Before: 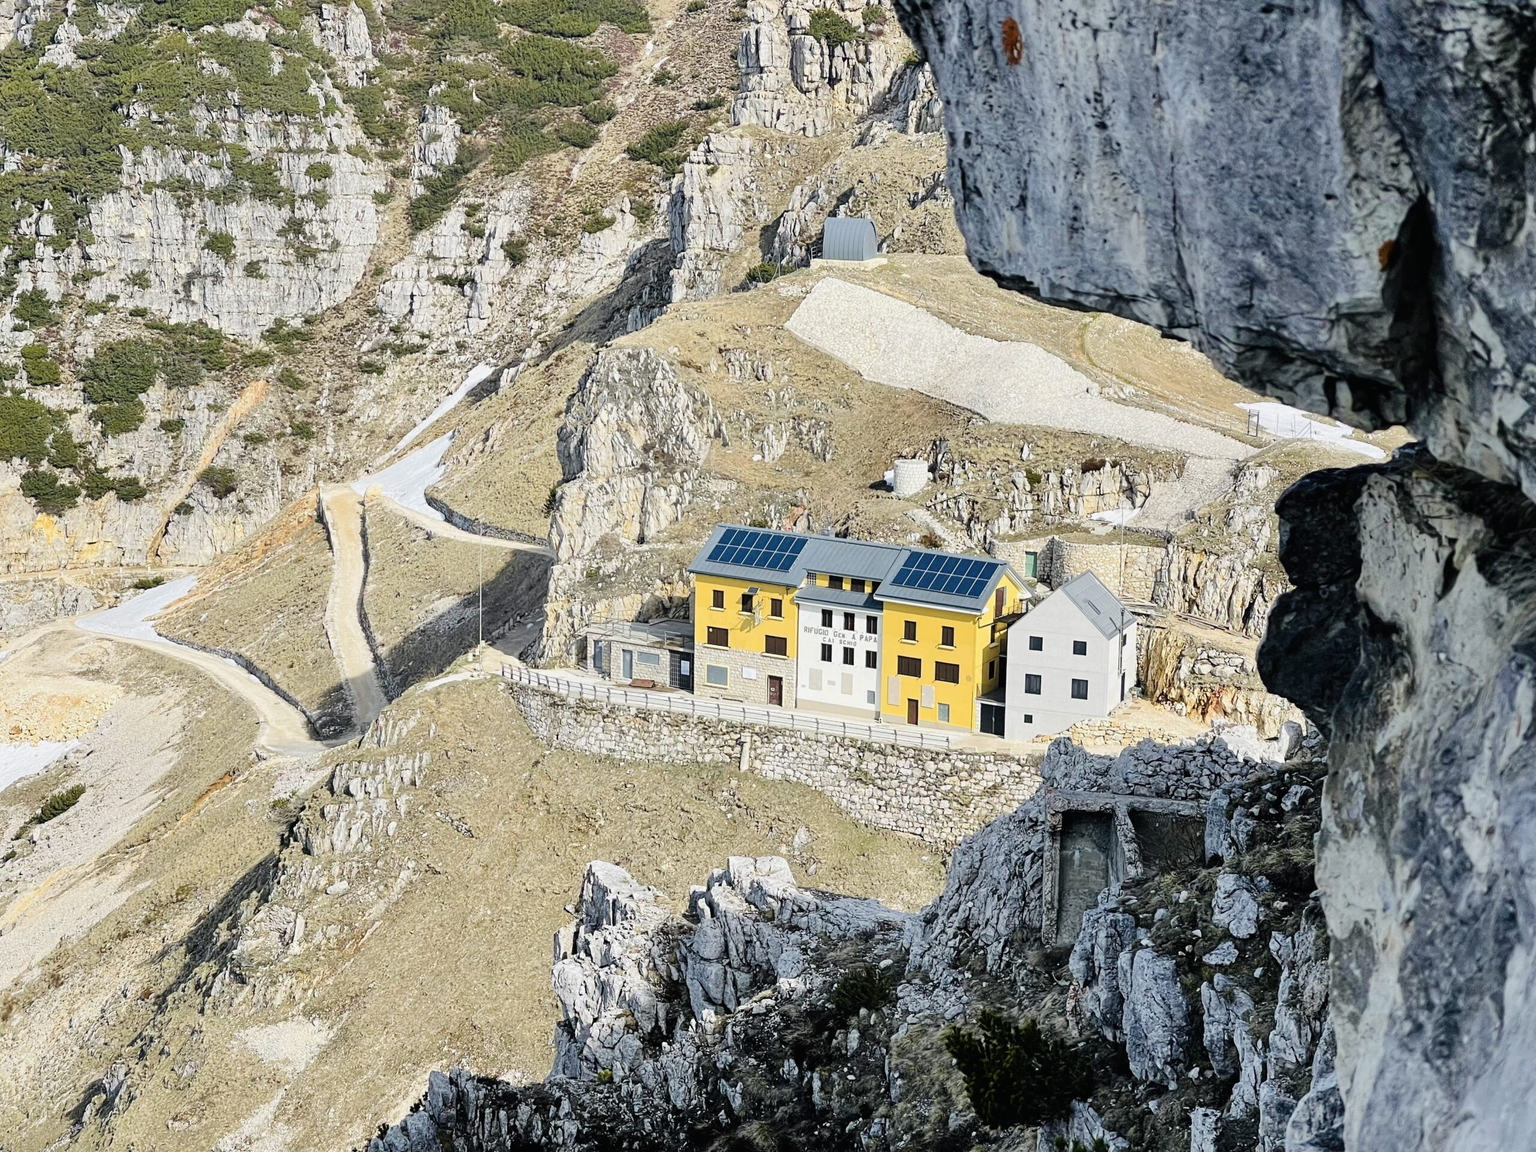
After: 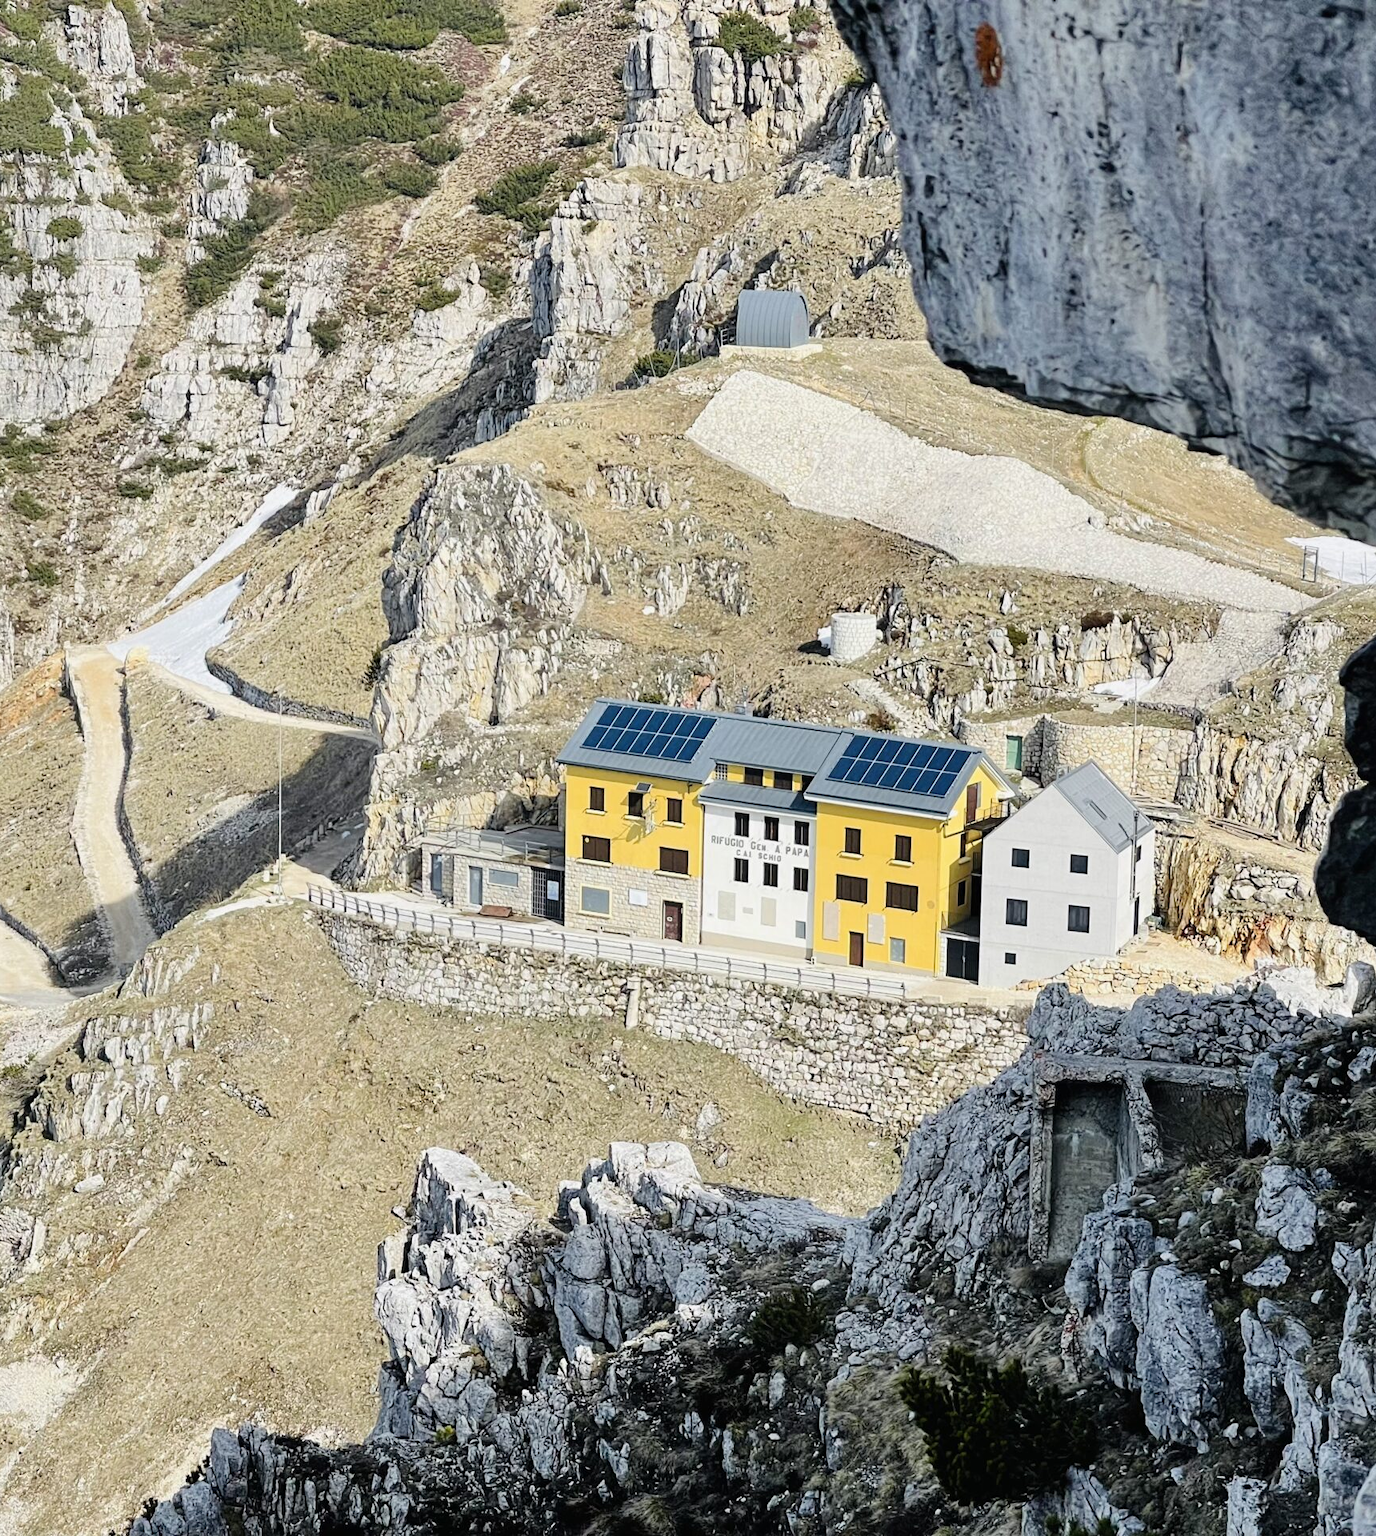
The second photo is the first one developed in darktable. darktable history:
crop and rotate: left 17.642%, right 15.122%
